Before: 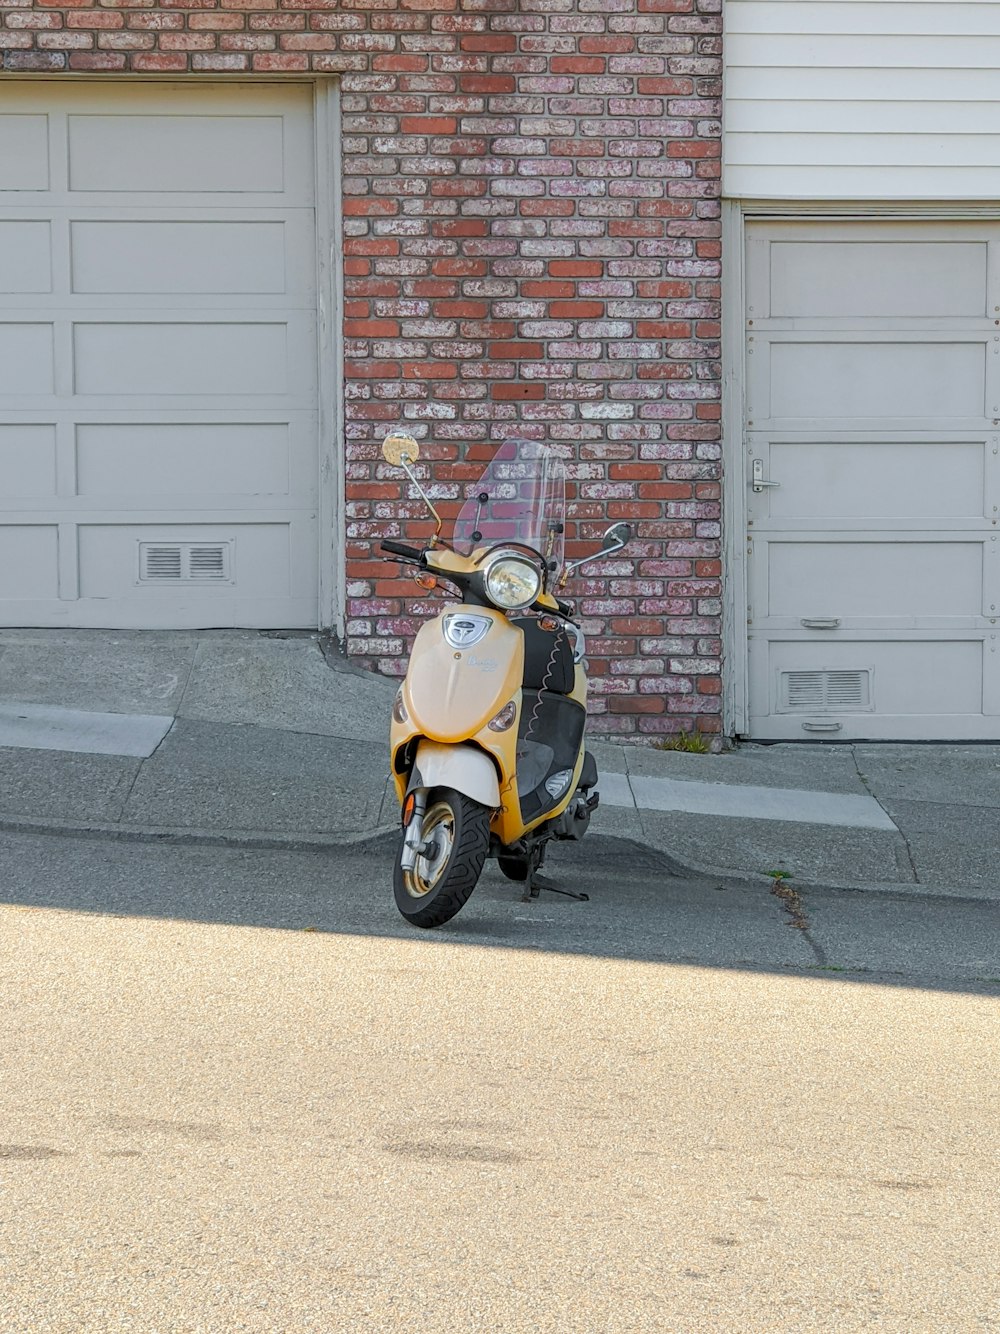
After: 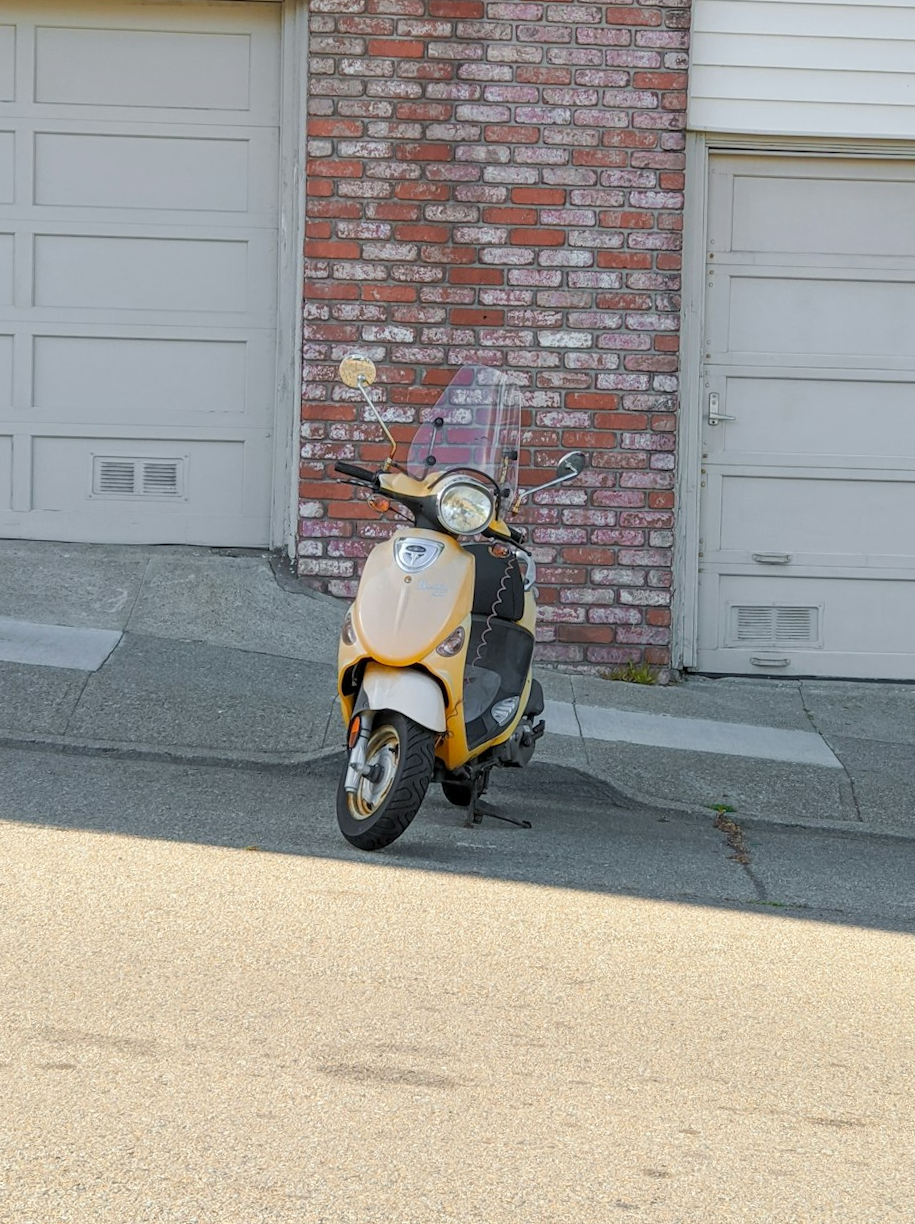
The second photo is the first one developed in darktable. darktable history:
crop and rotate: angle -1.83°, left 3.134%, top 3.77%, right 1.437%, bottom 0.581%
